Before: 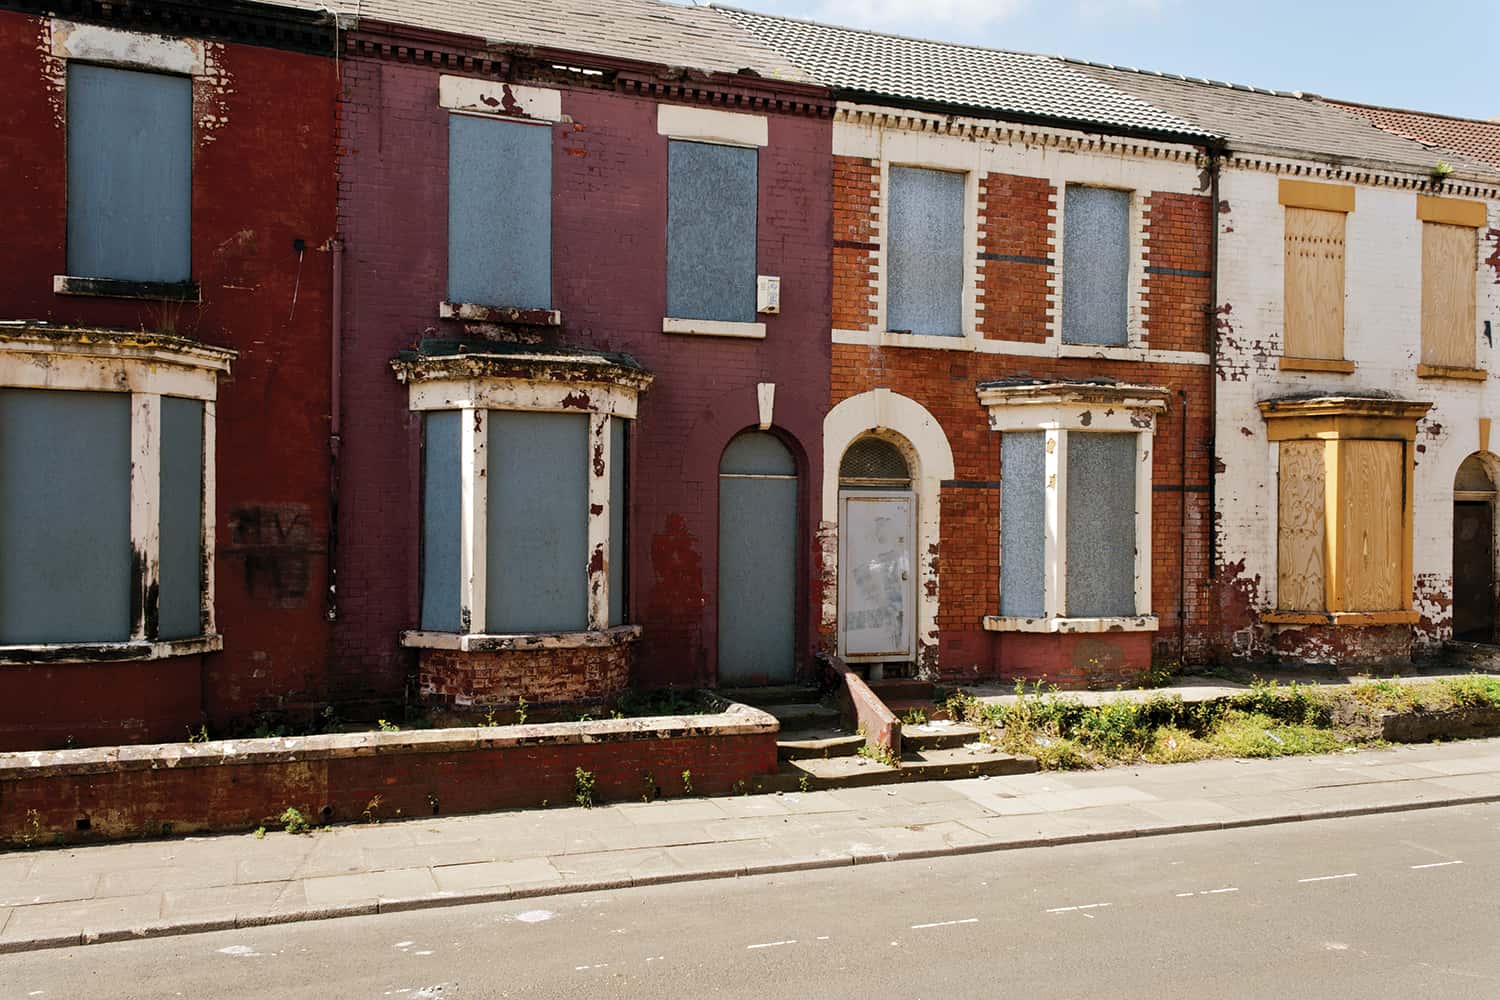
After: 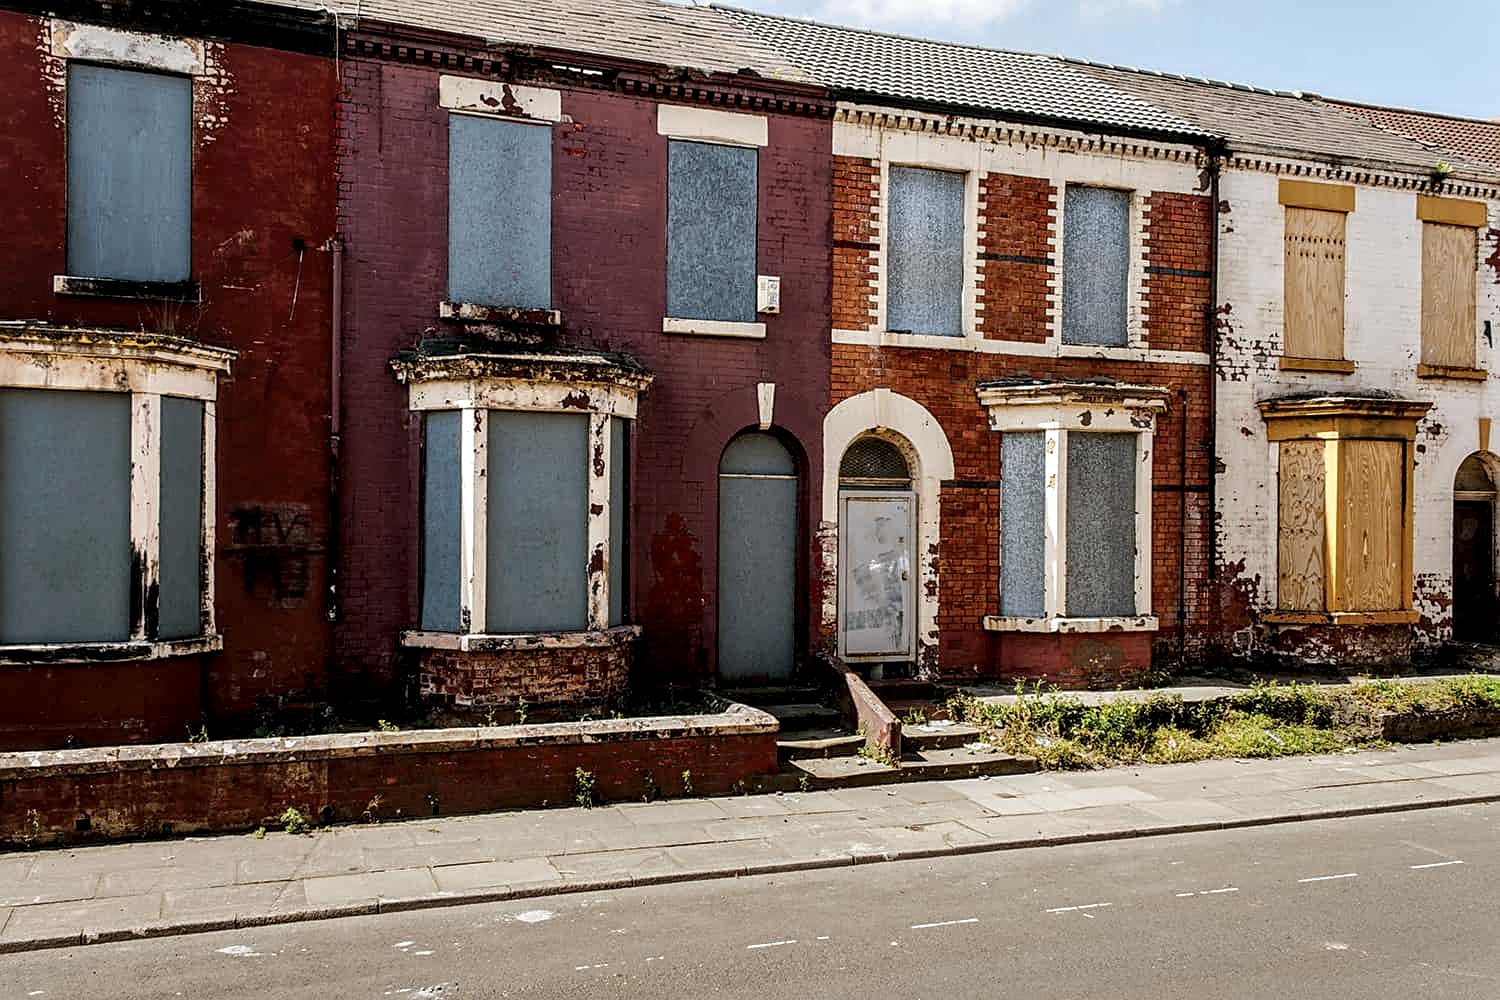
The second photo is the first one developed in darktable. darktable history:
sharpen: on, module defaults
local contrast: highlights 20%, shadows 70%, detail 170%
graduated density: rotation -180°, offset 27.42
